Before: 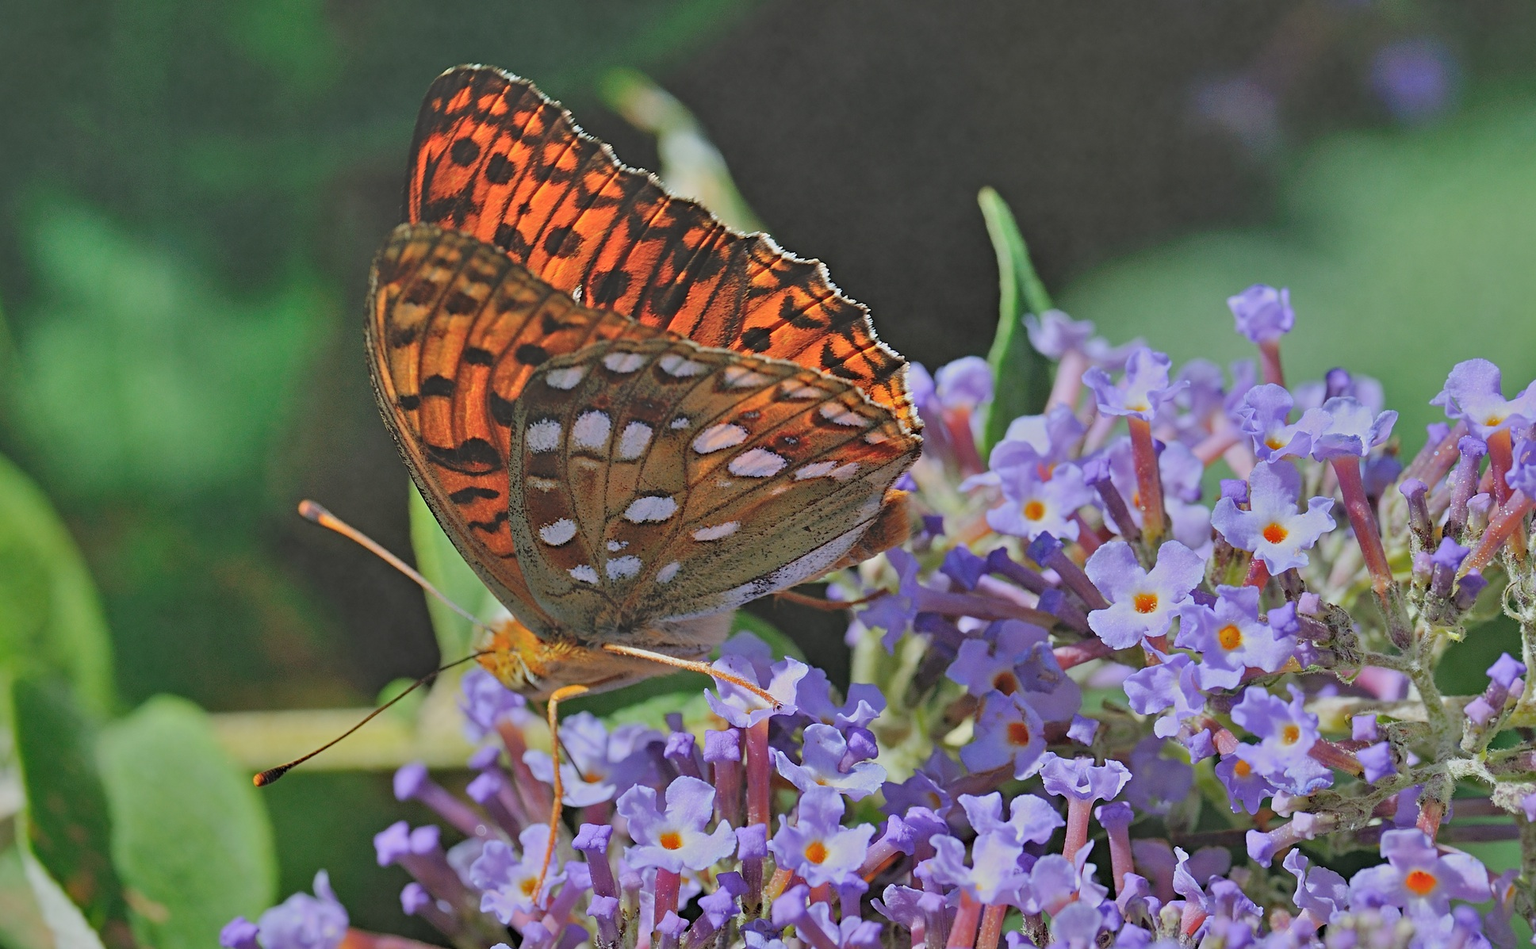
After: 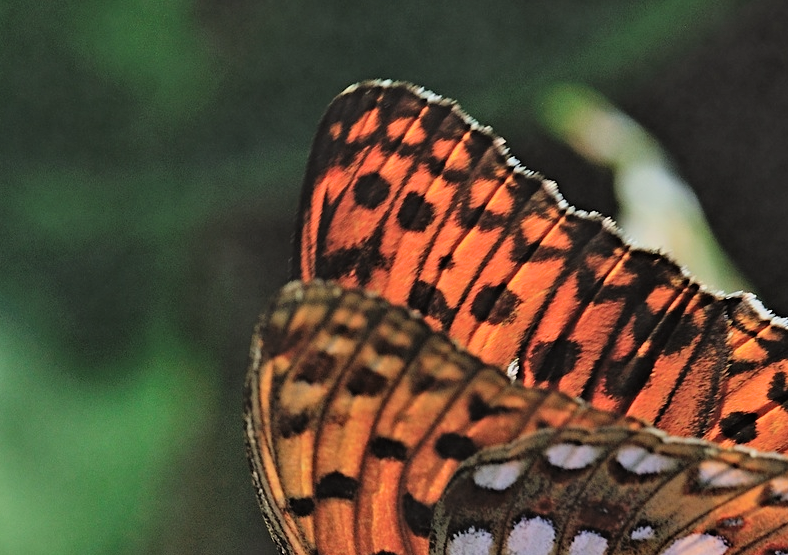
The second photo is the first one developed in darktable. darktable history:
color balance rgb: power › chroma 0.281%, power › hue 22.09°, perceptual saturation grading › global saturation -0.029%, contrast 5.005%
crop and rotate: left 11.126%, top 0.104%, right 48.167%, bottom 53.456%
filmic rgb: black relative exposure -16 EV, white relative exposure 6.27 EV, hardness 5.04, contrast 1.355, color science v6 (2022)
